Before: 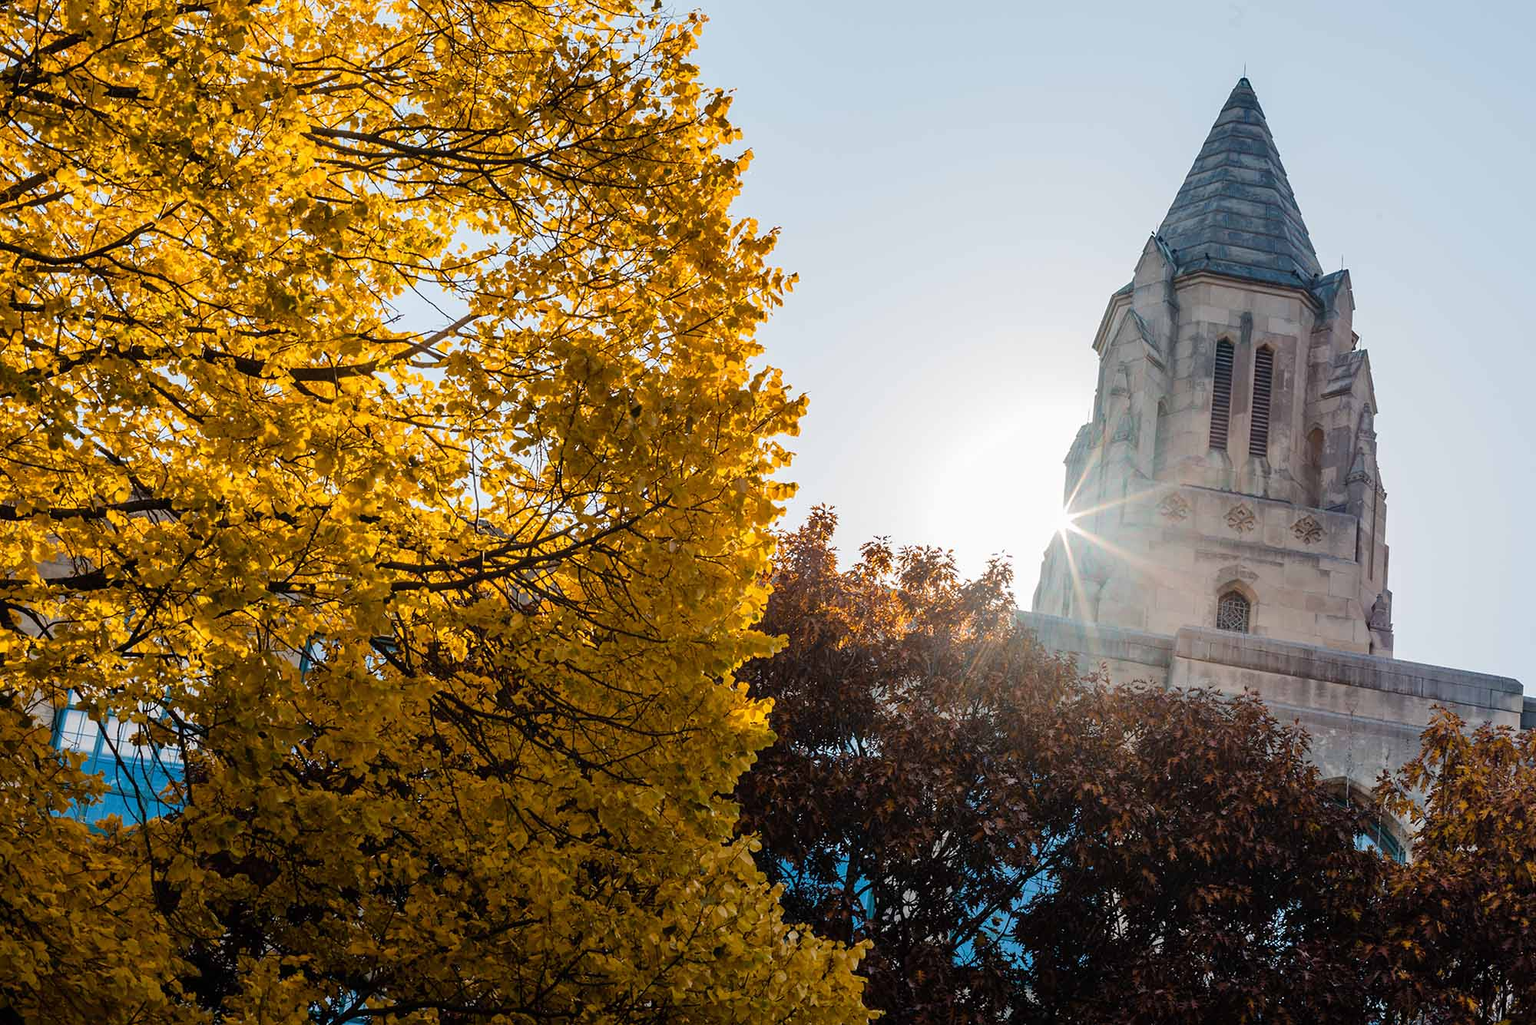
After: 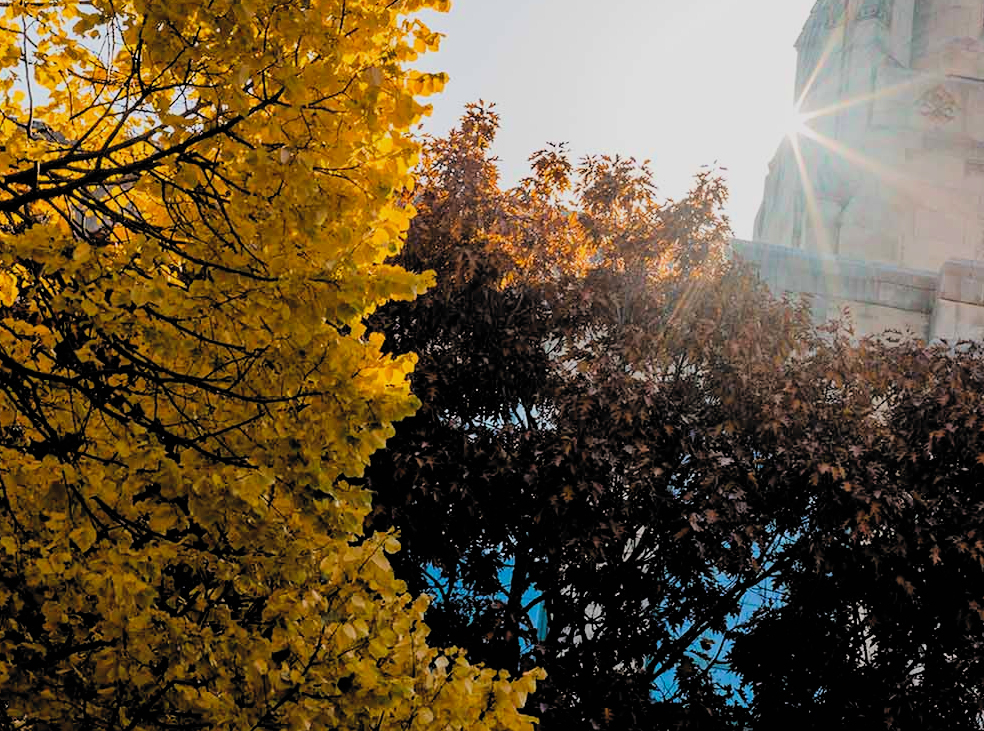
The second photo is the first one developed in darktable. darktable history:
filmic rgb: black relative exposure -5.04 EV, white relative exposure 3.95 EV, hardness 2.9, contrast 1.095, highlights saturation mix -19.65%, color science v6 (2022)
crop: left 29.591%, top 41.678%, right 21.186%, bottom 3.51%
contrast brightness saturation: contrast 0.026, brightness 0.061, saturation 0.127
